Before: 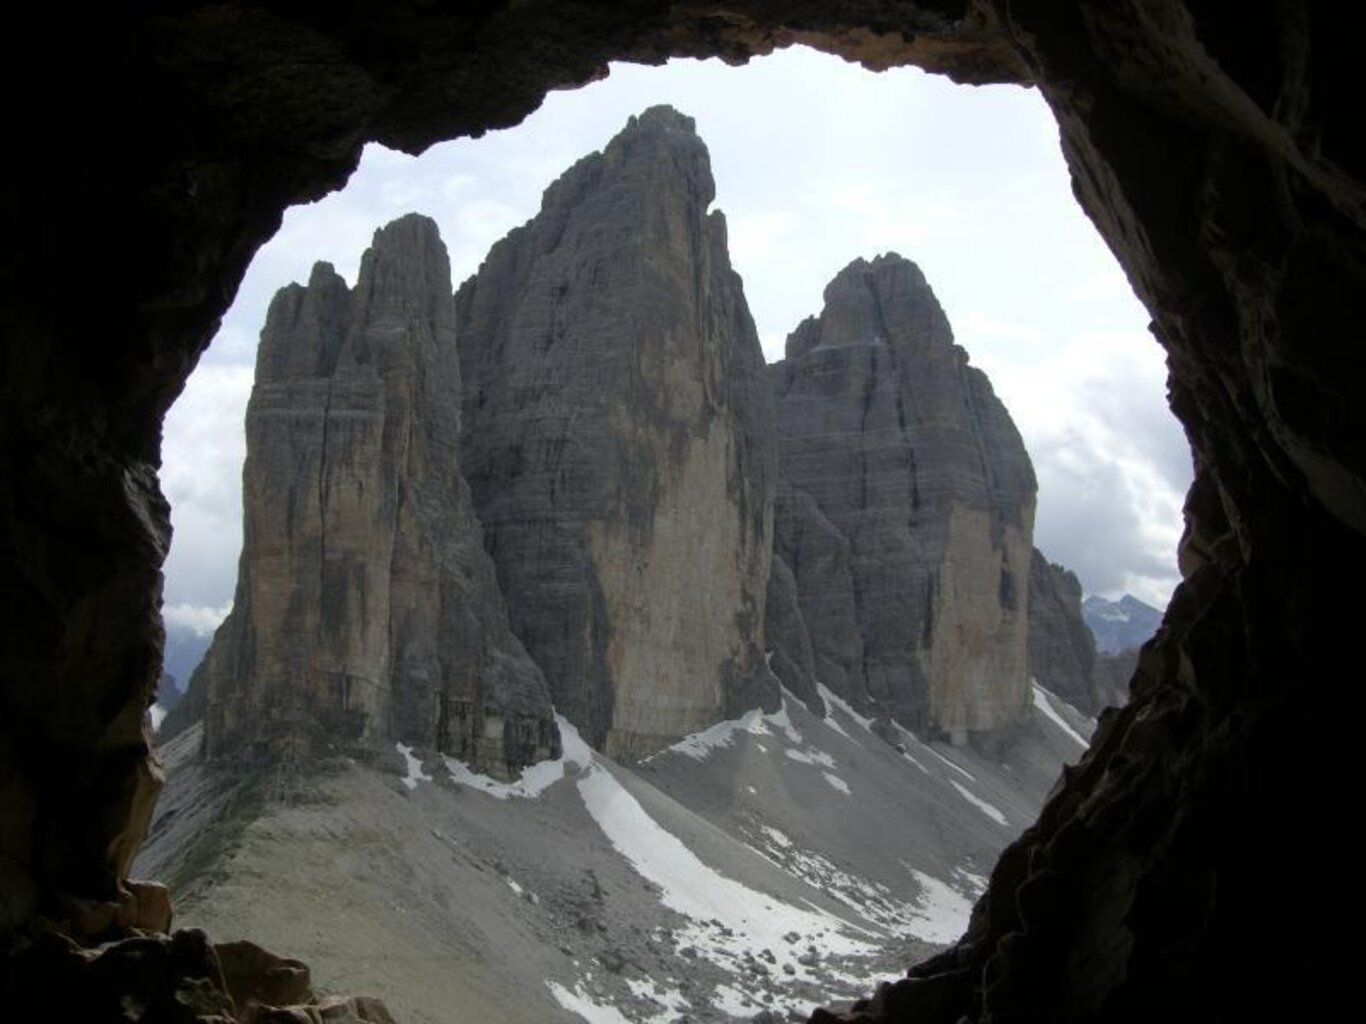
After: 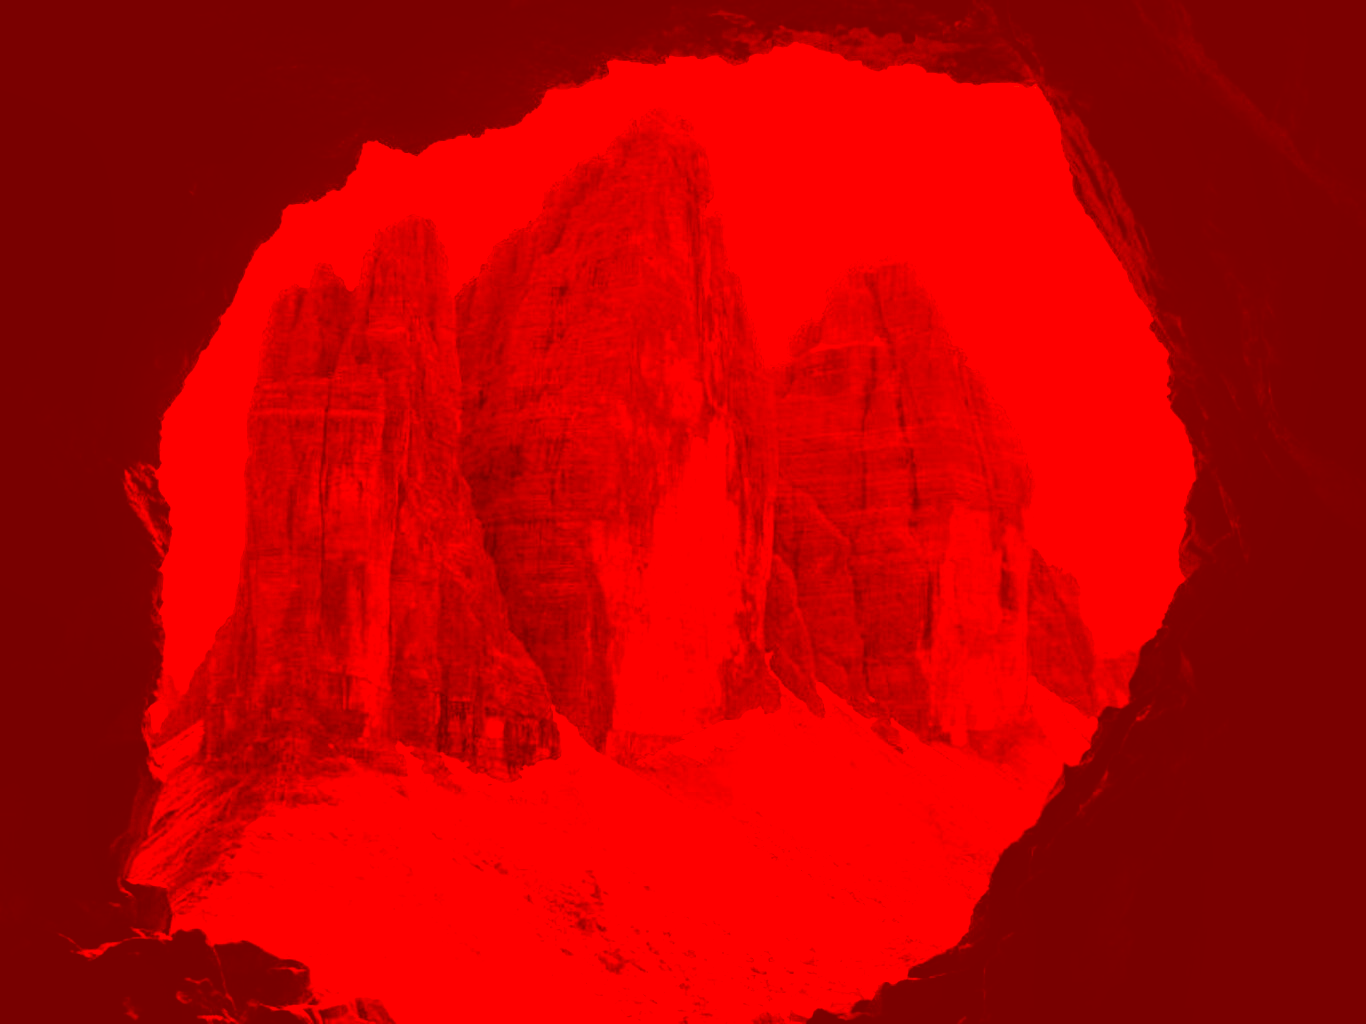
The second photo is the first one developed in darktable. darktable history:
color correction: highlights a* -39.65, highlights b* -39.57, shadows a* -39.8, shadows b* -39.61, saturation -3
filmic rgb: black relative exposure -7.44 EV, white relative exposure 4.83 EV, hardness 3.4
local contrast: on, module defaults
